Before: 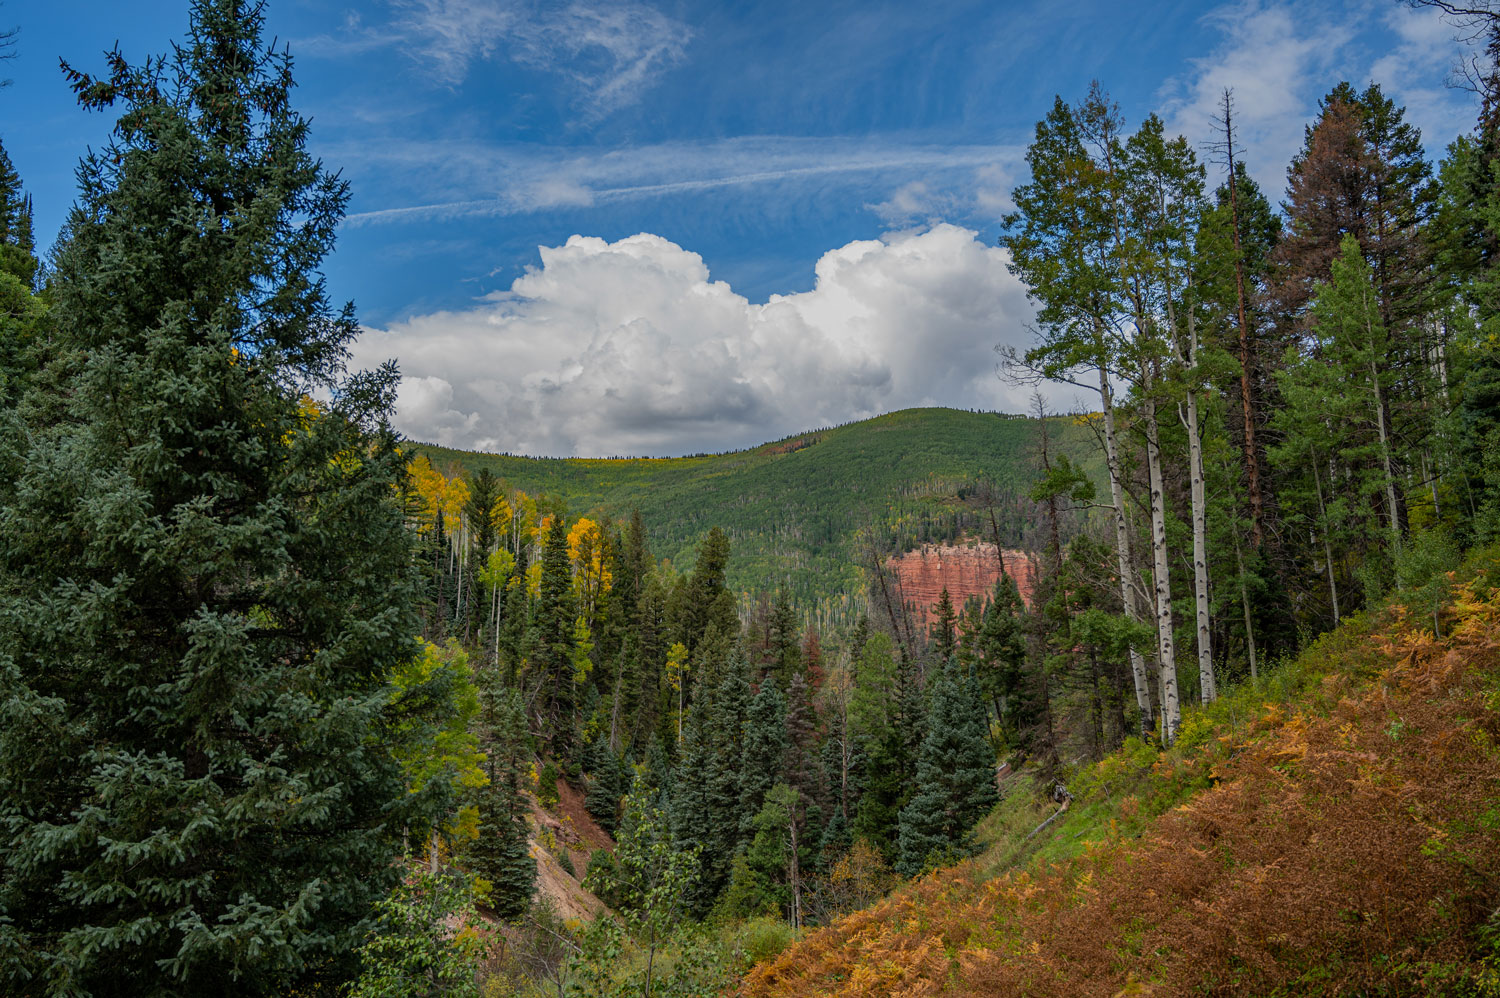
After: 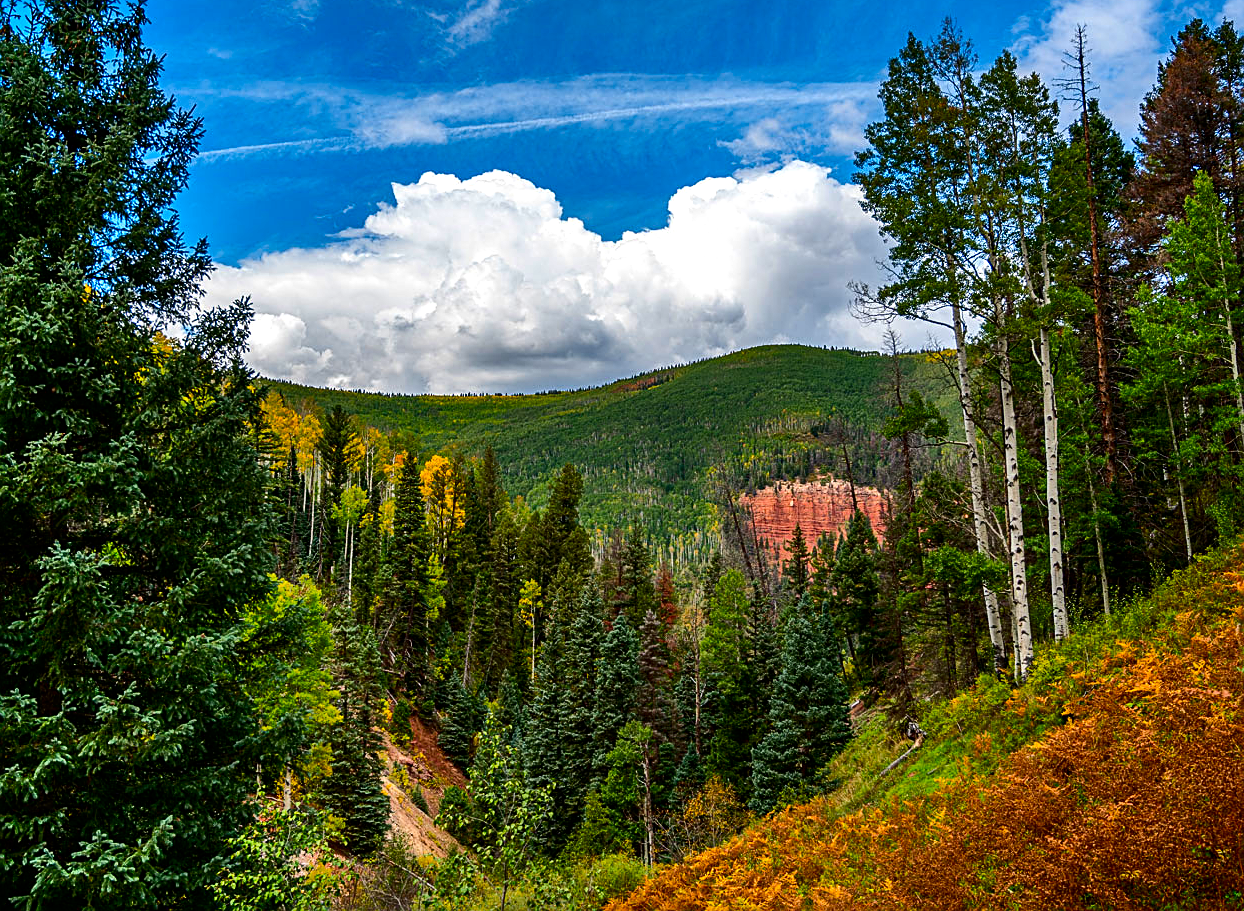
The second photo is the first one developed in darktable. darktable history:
sharpen: on, module defaults
exposure: exposure 0.377 EV
crop: left 9.819%, top 6.317%, right 7.226%, bottom 2.376%
contrast brightness saturation: contrast 0.125, brightness -0.244, saturation 0.136
color balance rgb: power › hue 310.72°, linear chroma grading › global chroma 5.69%, perceptual saturation grading › global saturation 16.803%
shadows and highlights: white point adjustment 0.929, soften with gaussian
tone equalizer: -8 EV -0.379 EV, -7 EV -0.416 EV, -6 EV -0.297 EV, -5 EV -0.223 EV, -3 EV 0.25 EV, -2 EV 0.321 EV, -1 EV 0.399 EV, +0 EV 0.411 EV, mask exposure compensation -0.49 EV
